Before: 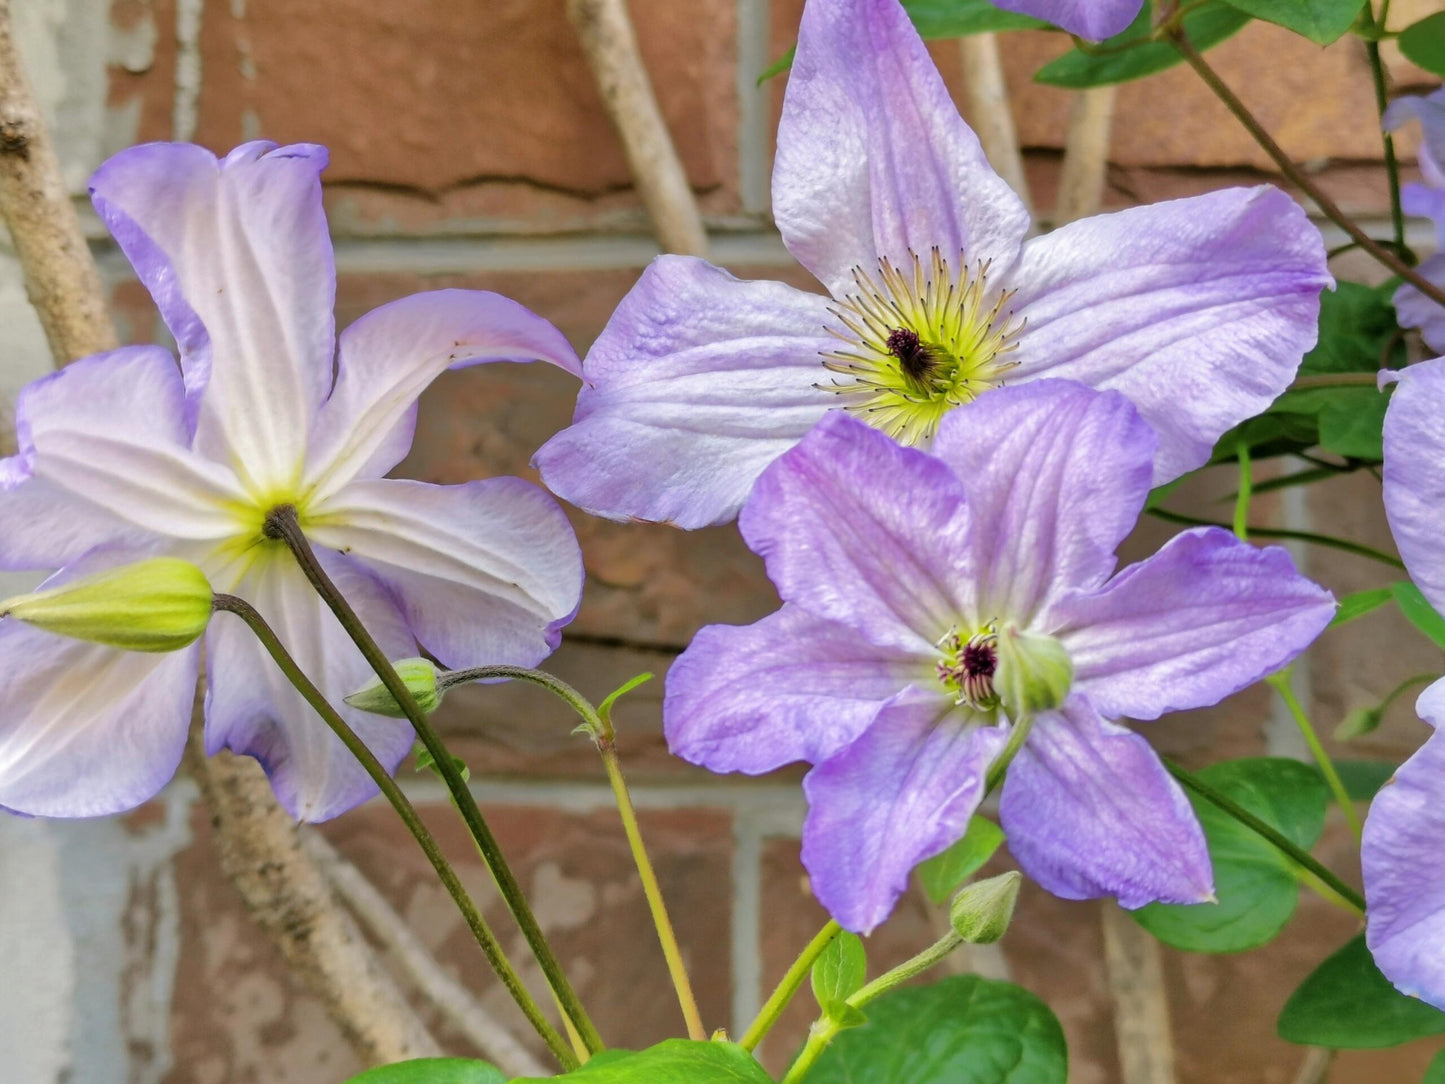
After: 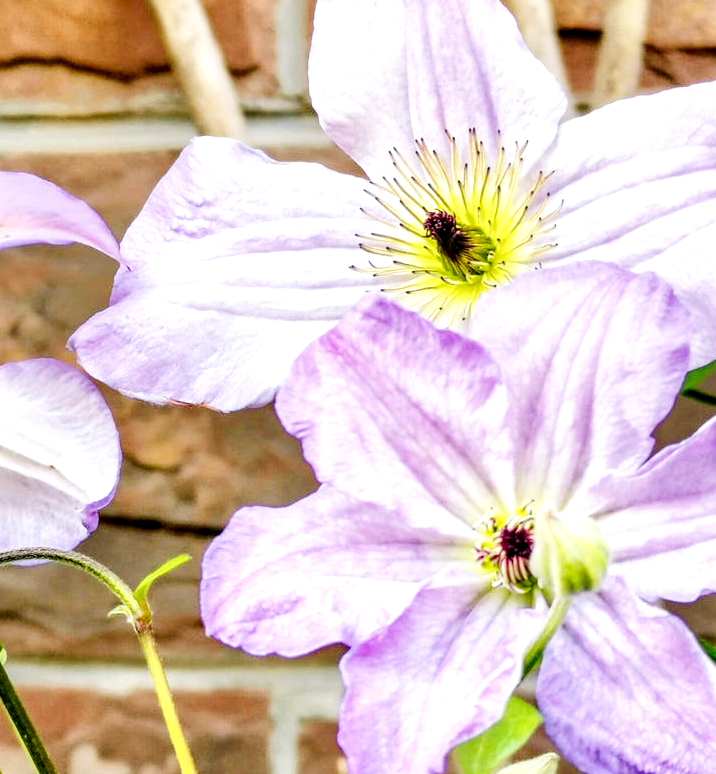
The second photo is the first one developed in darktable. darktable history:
local contrast: detail 160%
crop: left 32.075%, top 10.976%, right 18.355%, bottom 17.596%
base curve: curves: ch0 [(0, 0.003) (0.001, 0.002) (0.006, 0.004) (0.02, 0.022) (0.048, 0.086) (0.094, 0.234) (0.162, 0.431) (0.258, 0.629) (0.385, 0.8) (0.548, 0.918) (0.751, 0.988) (1, 1)], preserve colors none
